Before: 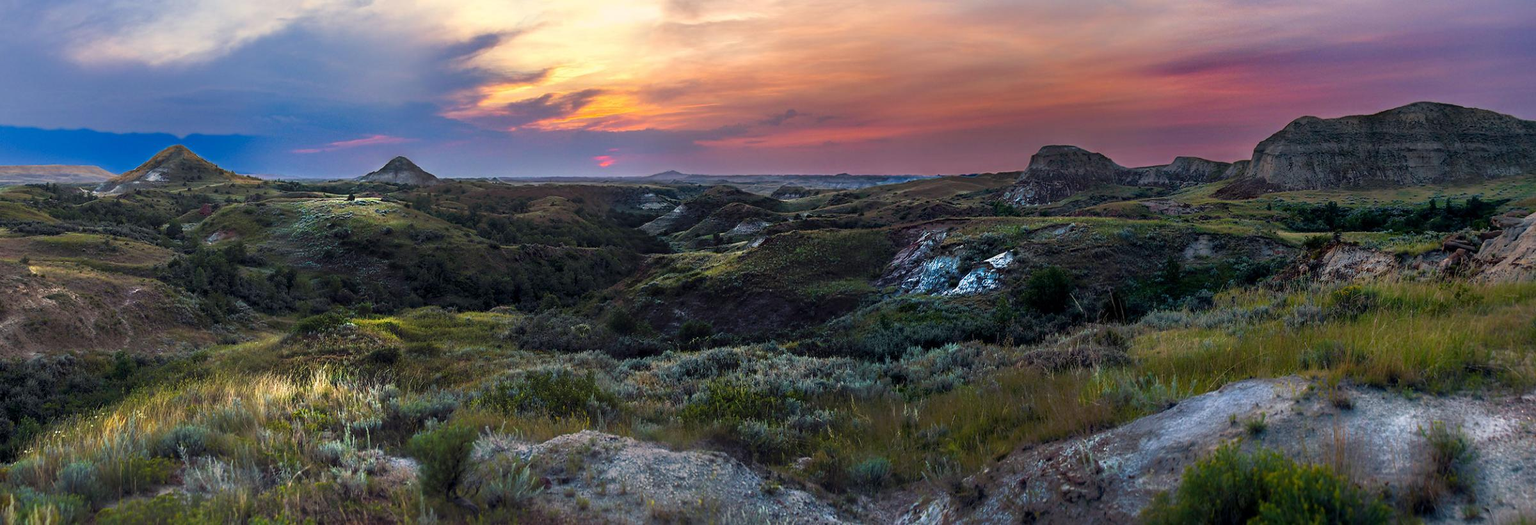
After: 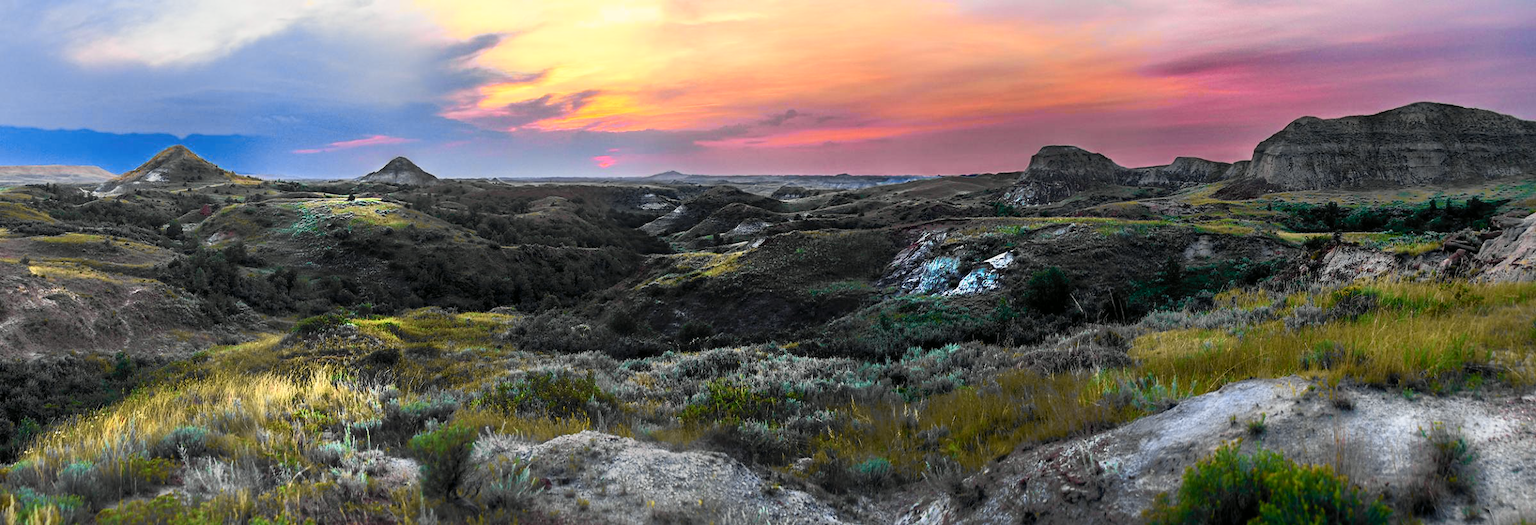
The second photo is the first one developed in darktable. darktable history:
tone curve: curves: ch0 [(0, 0) (0.055, 0.057) (0.258, 0.307) (0.434, 0.543) (0.517, 0.657) (0.745, 0.874) (1, 1)]; ch1 [(0, 0) (0.346, 0.307) (0.418, 0.383) (0.46, 0.439) (0.482, 0.493) (0.502, 0.497) (0.517, 0.506) (0.55, 0.561) (0.588, 0.61) (0.646, 0.688) (1, 1)]; ch2 [(0, 0) (0.346, 0.34) (0.431, 0.45) (0.485, 0.499) (0.5, 0.503) (0.527, 0.508) (0.545, 0.562) (0.679, 0.706) (1, 1)], color space Lab, independent channels, preserve colors none
